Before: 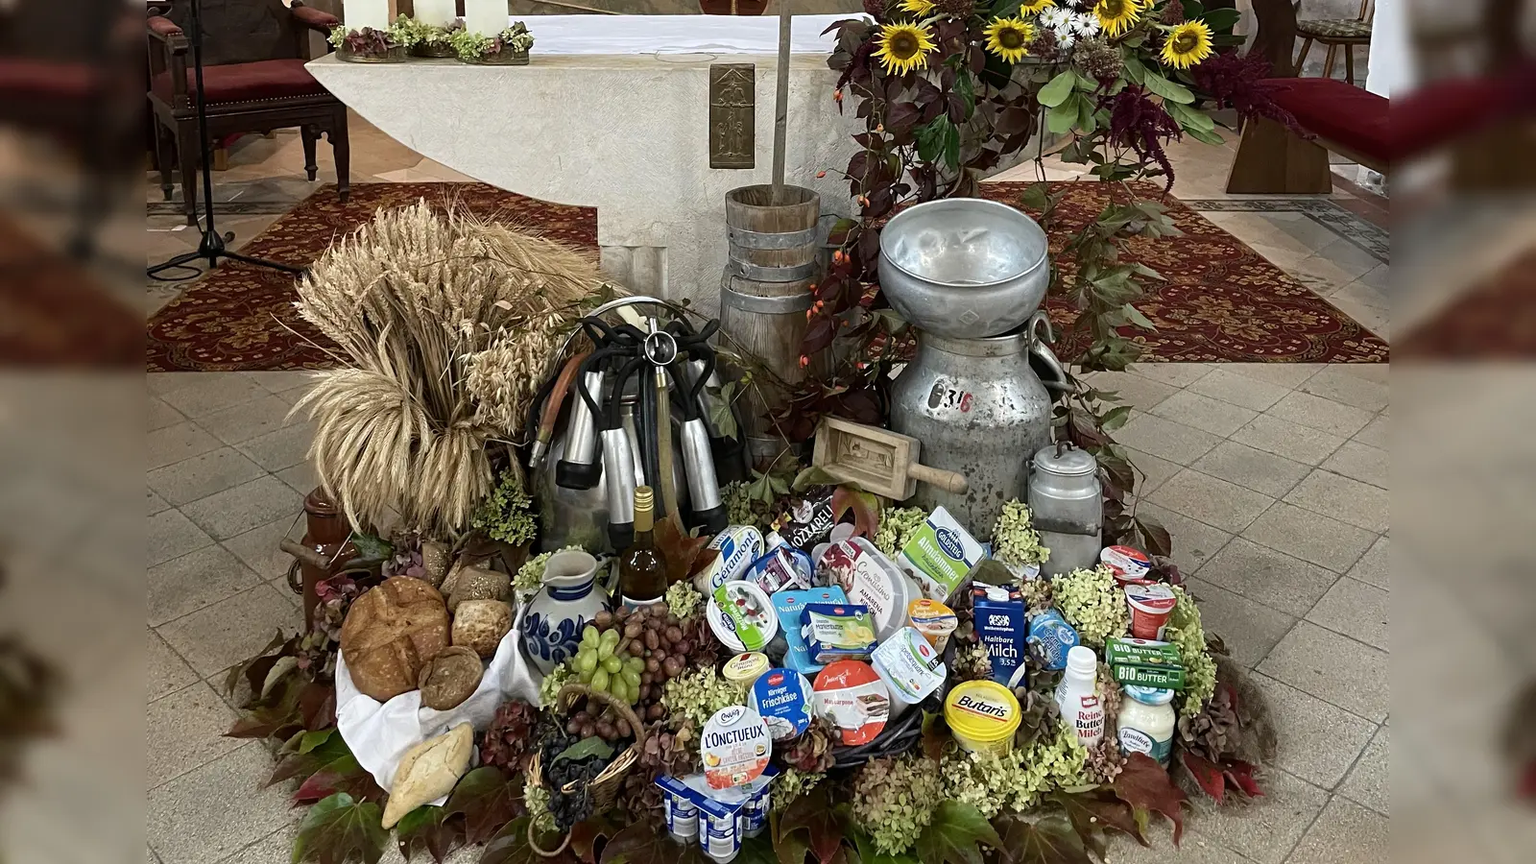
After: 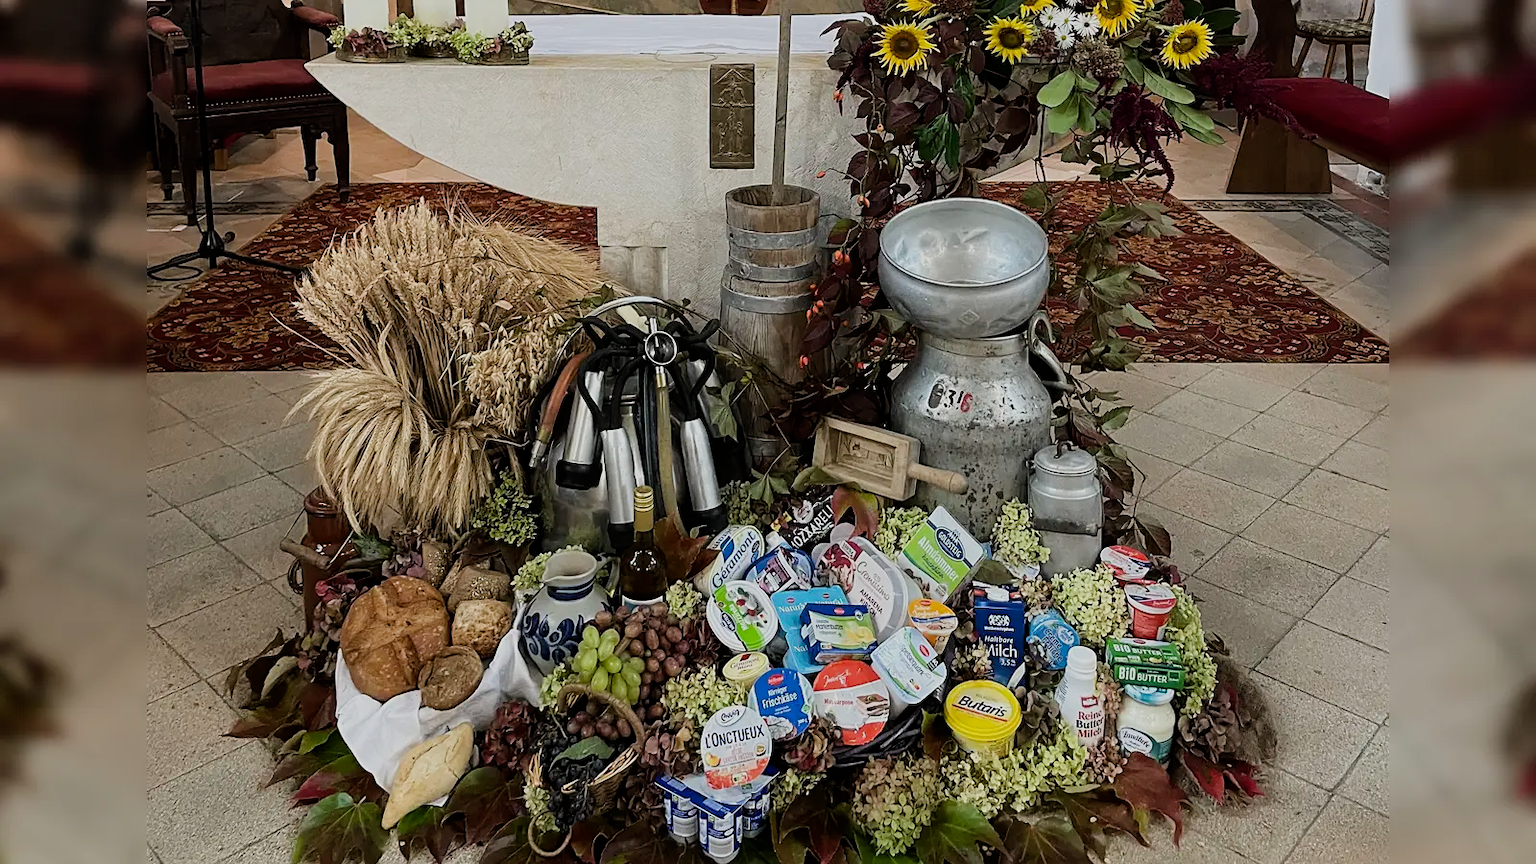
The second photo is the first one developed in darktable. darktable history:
sharpen: radius 1.458, amount 0.398, threshold 1.271
filmic rgb: black relative exposure -7.65 EV, white relative exposure 4.56 EV, hardness 3.61
